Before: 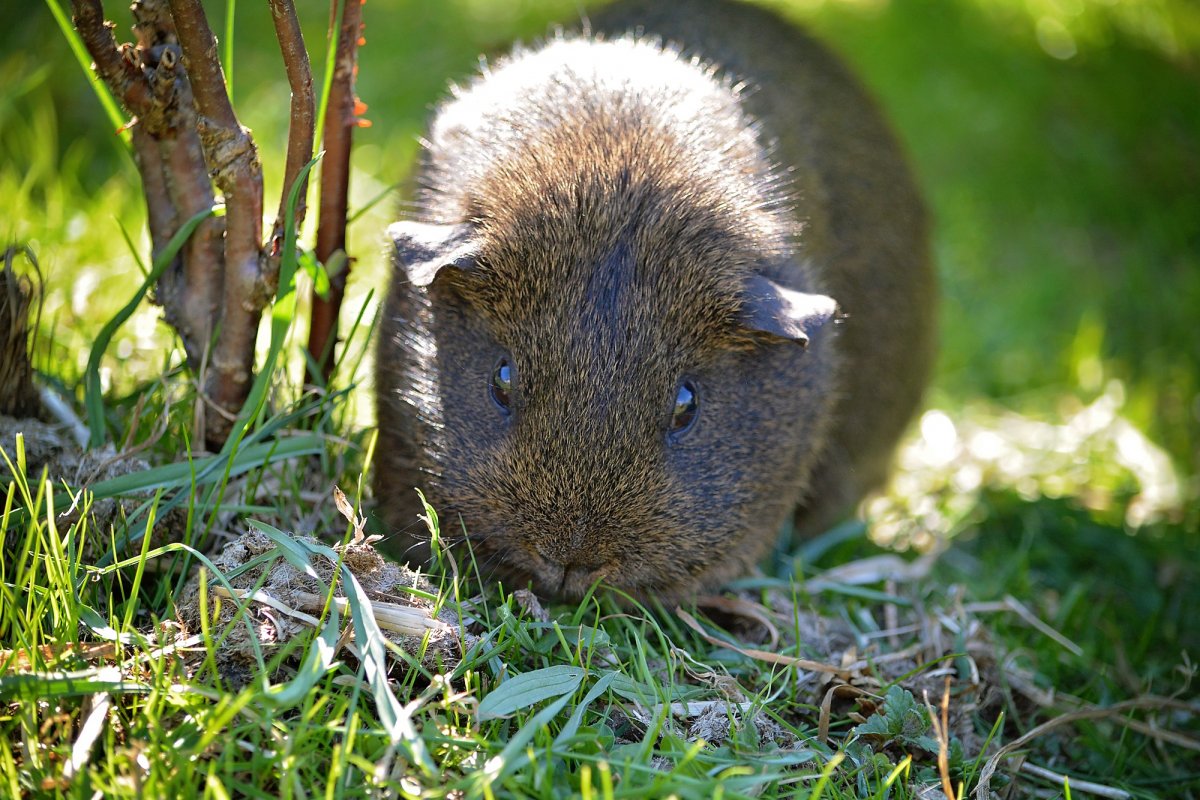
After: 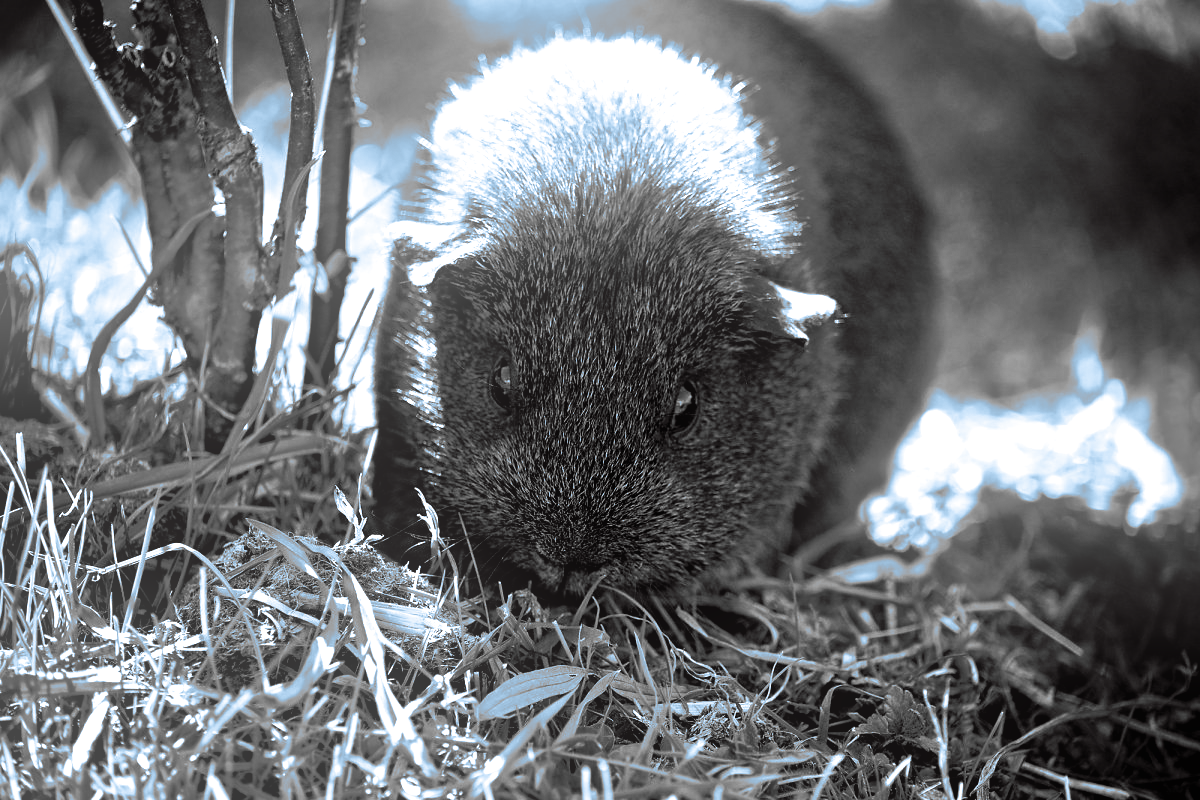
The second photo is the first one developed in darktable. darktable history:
tone equalizer: -8 EV -2 EV, -7 EV -2 EV, -6 EV -2 EV, -5 EV -2 EV, -4 EV -2 EV, -3 EV -2 EV, -2 EV -2 EV, -1 EV -1.63 EV, +0 EV -2 EV
base curve: curves: ch0 [(0, 0) (0.028, 0.03) (0.121, 0.232) (0.46, 0.748) (0.859, 0.968) (1, 1)], preserve colors none
split-toning: shadows › hue 351.18°, shadows › saturation 0.86, highlights › hue 218.82°, highlights › saturation 0.73, balance -19.167
color balance rgb: shadows lift › chroma 2%, shadows lift › hue 247.2°, power › chroma 0.3%, power › hue 25.2°, highlights gain › chroma 3%, highlights gain › hue 60°, global offset › luminance 2%, perceptual saturation grading › global saturation 20%, perceptual saturation grading › highlights -20%, perceptual saturation grading › shadows 30%
exposure: black level correction 0.001, exposure 2 EV, compensate highlight preservation false
contrast brightness saturation: contrast -0.03, brightness -0.59, saturation -1
levels: levels [0.052, 0.496, 0.908]
bloom: on, module defaults
